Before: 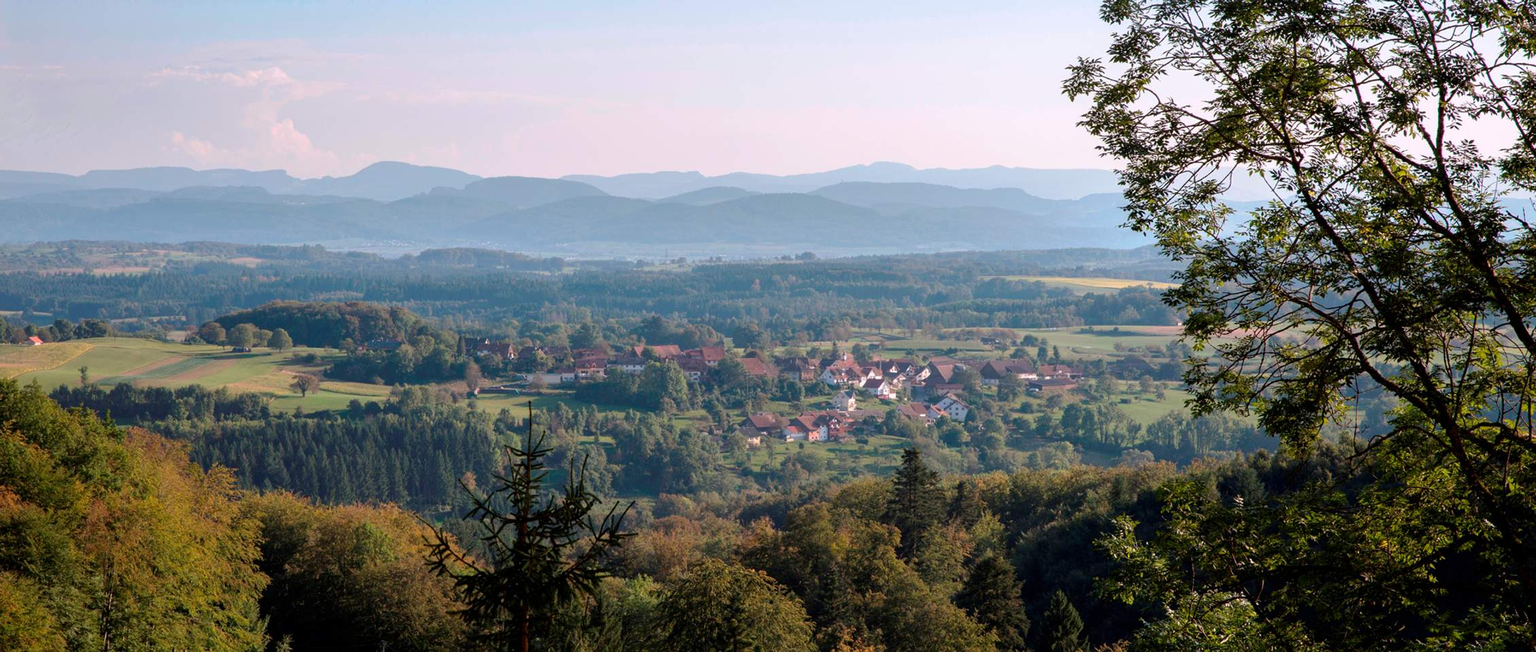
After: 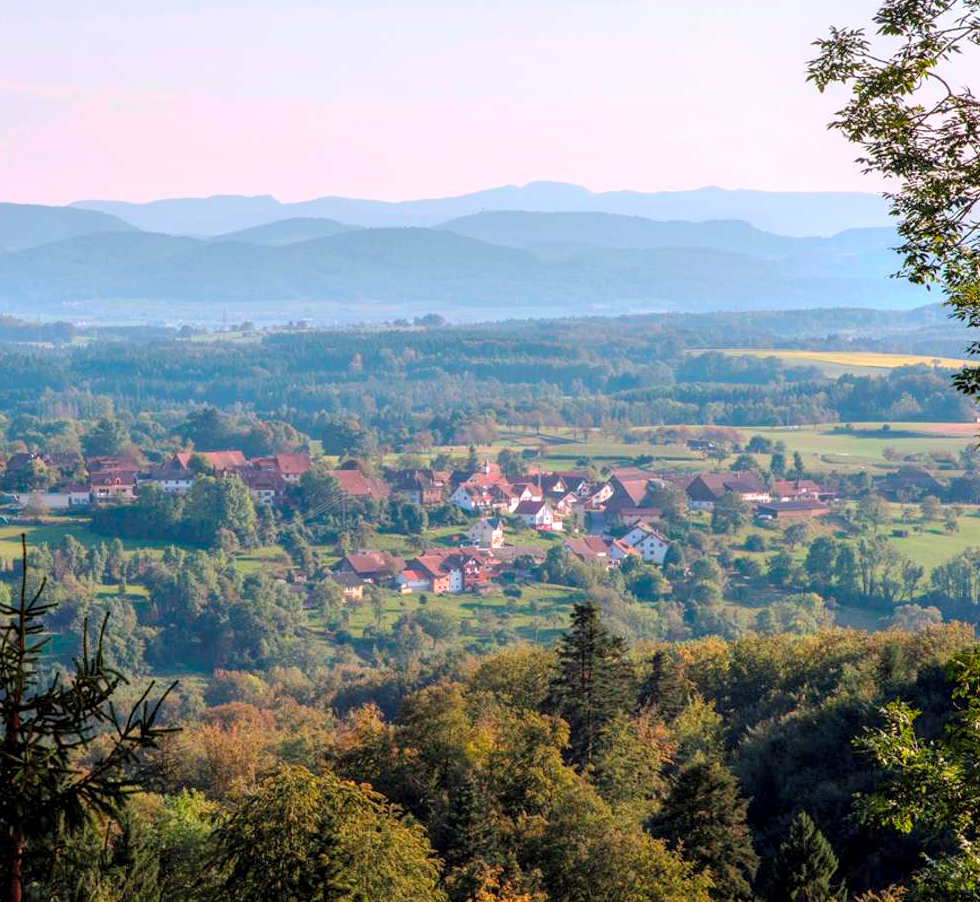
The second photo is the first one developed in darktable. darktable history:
local contrast: on, module defaults
crop: left 33.452%, top 6.025%, right 23.155%
contrast brightness saturation: contrast 0.07, brightness 0.18, saturation 0.4
